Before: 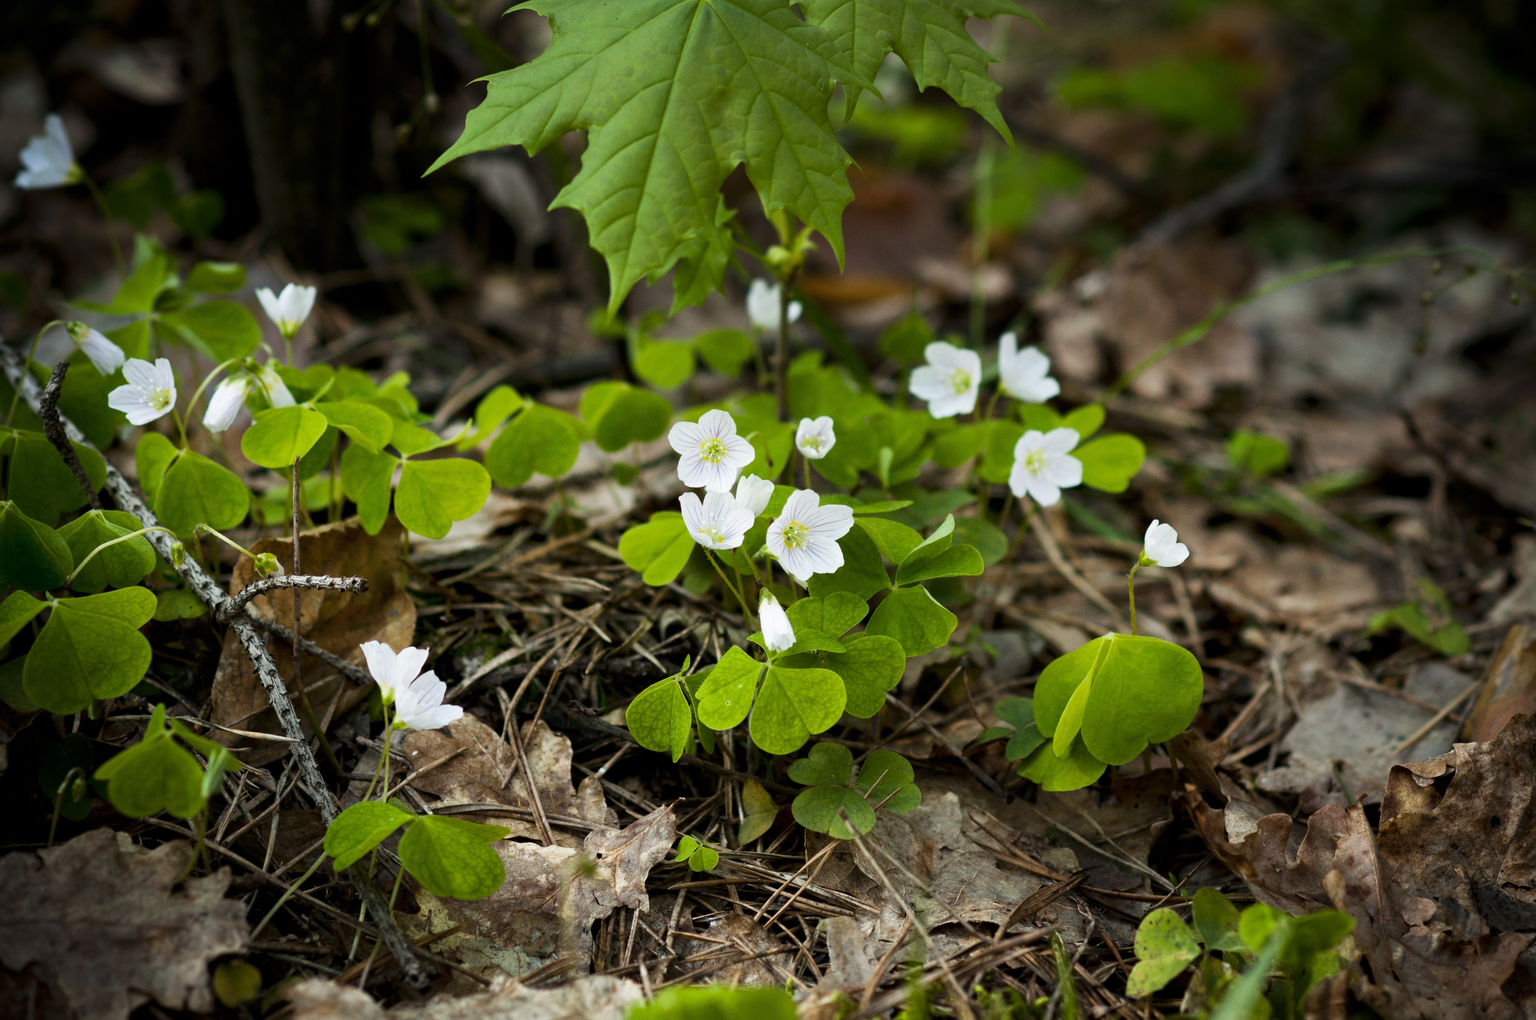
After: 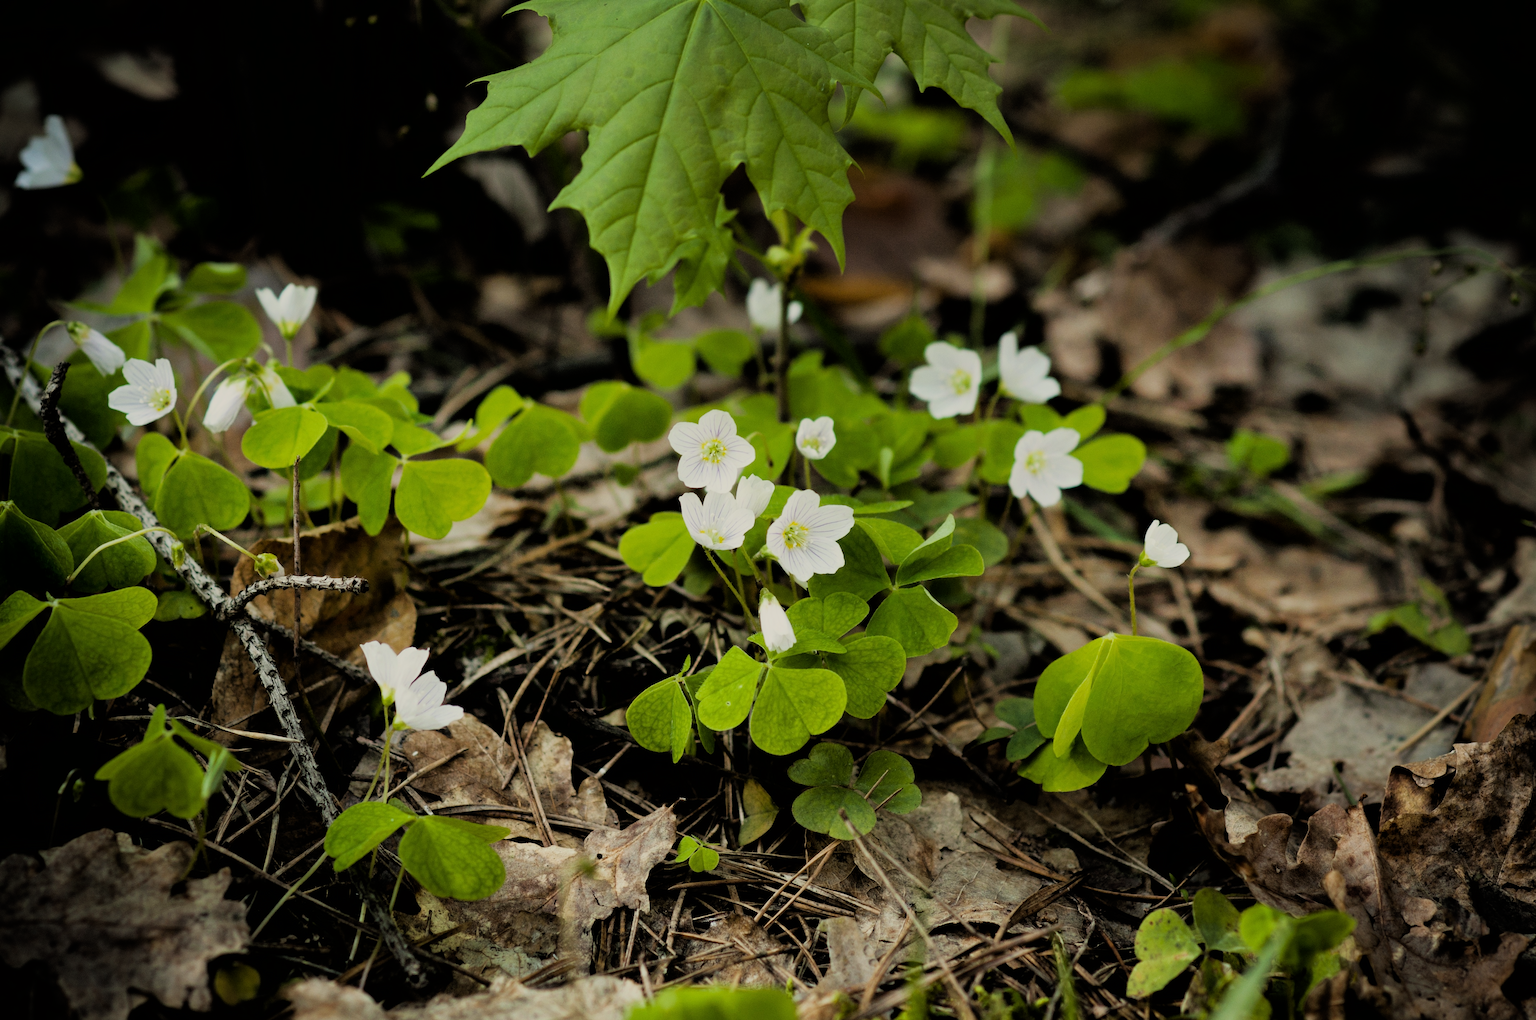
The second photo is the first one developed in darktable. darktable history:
white balance: red 1.029, blue 0.92
filmic rgb: black relative exposure -4.88 EV, hardness 2.82
